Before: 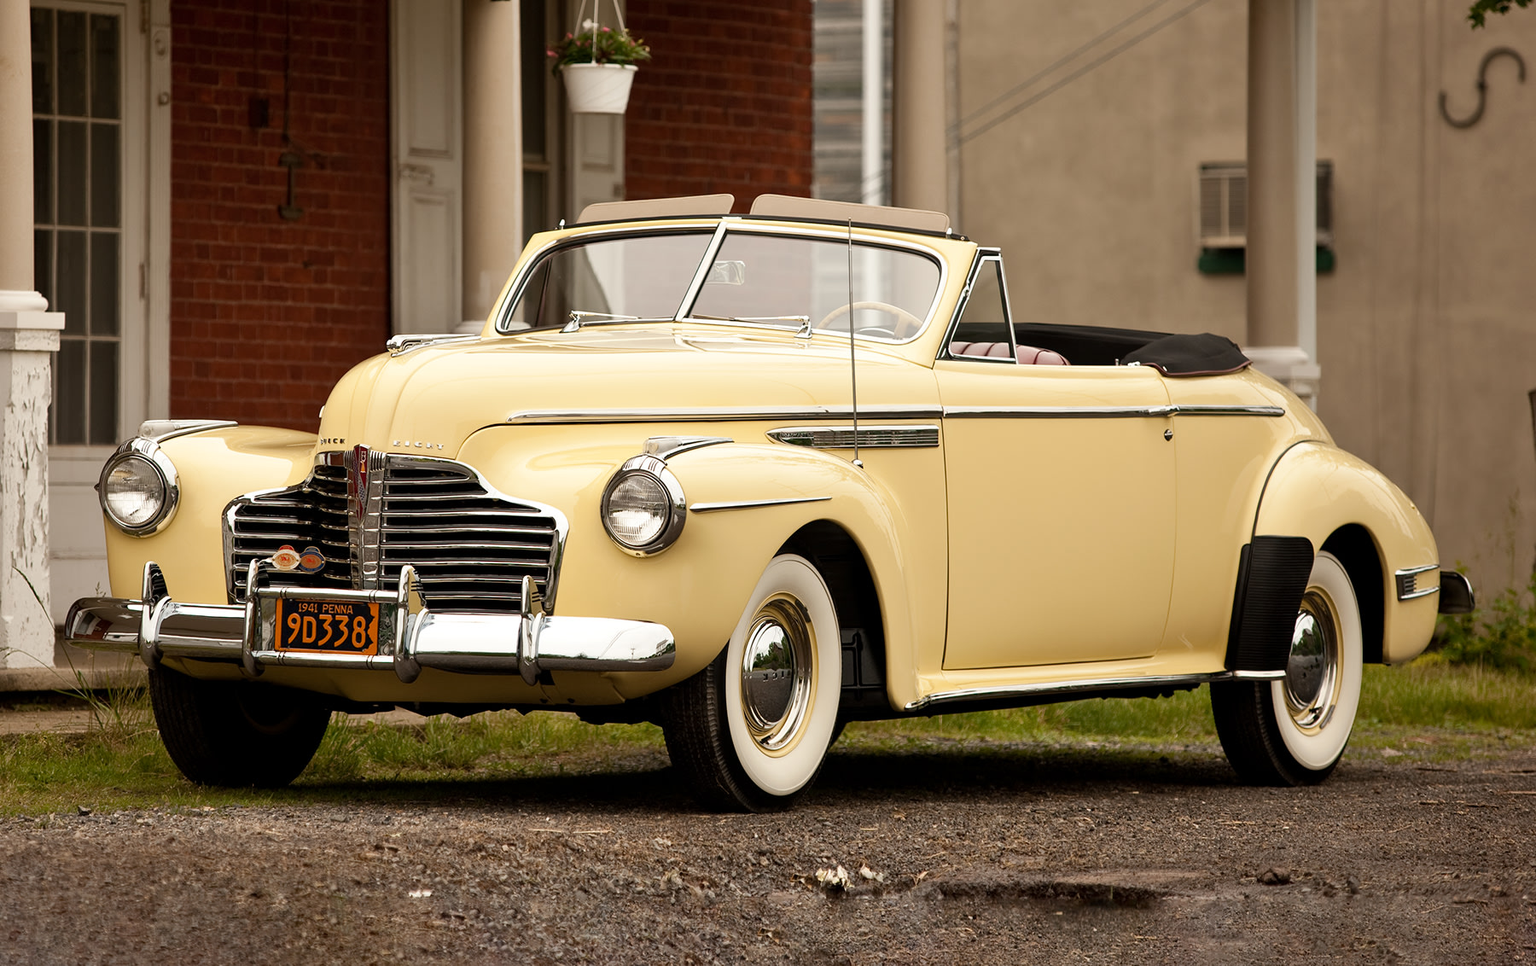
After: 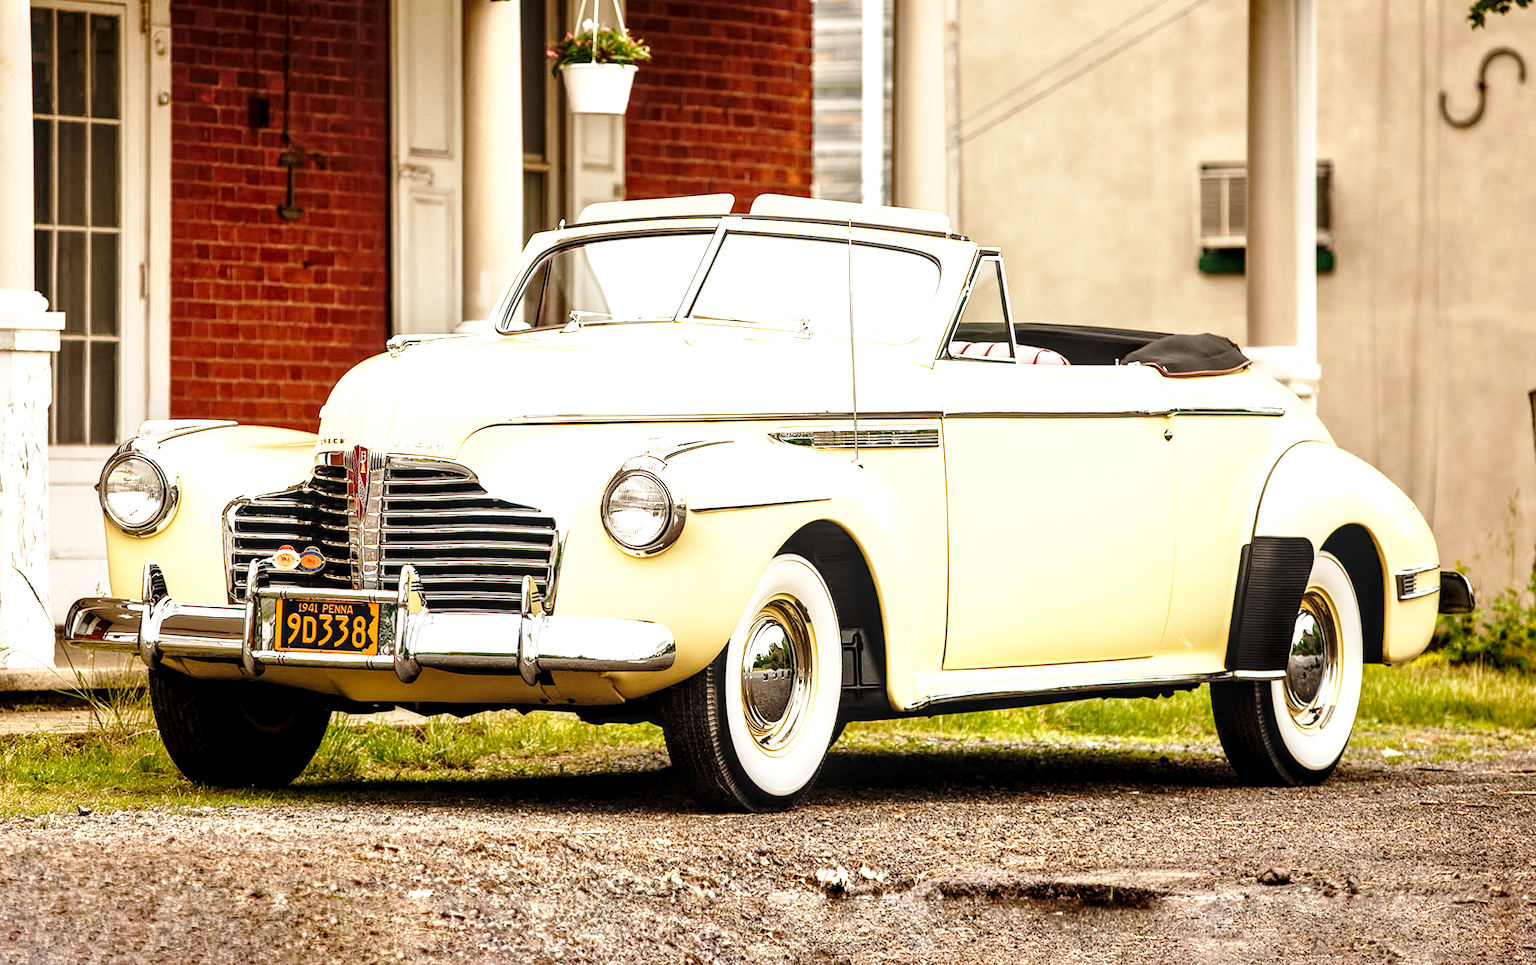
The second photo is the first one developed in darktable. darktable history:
color correction: highlights a* -0.182, highlights b* -0.124
base curve: curves: ch0 [(0, 0) (0.028, 0.03) (0.121, 0.232) (0.46, 0.748) (0.859, 0.968) (1, 1)], preserve colors none
local contrast: detail 150%
exposure: black level correction 0, exposure 1.1 EV, compensate exposure bias true, compensate highlight preservation false
